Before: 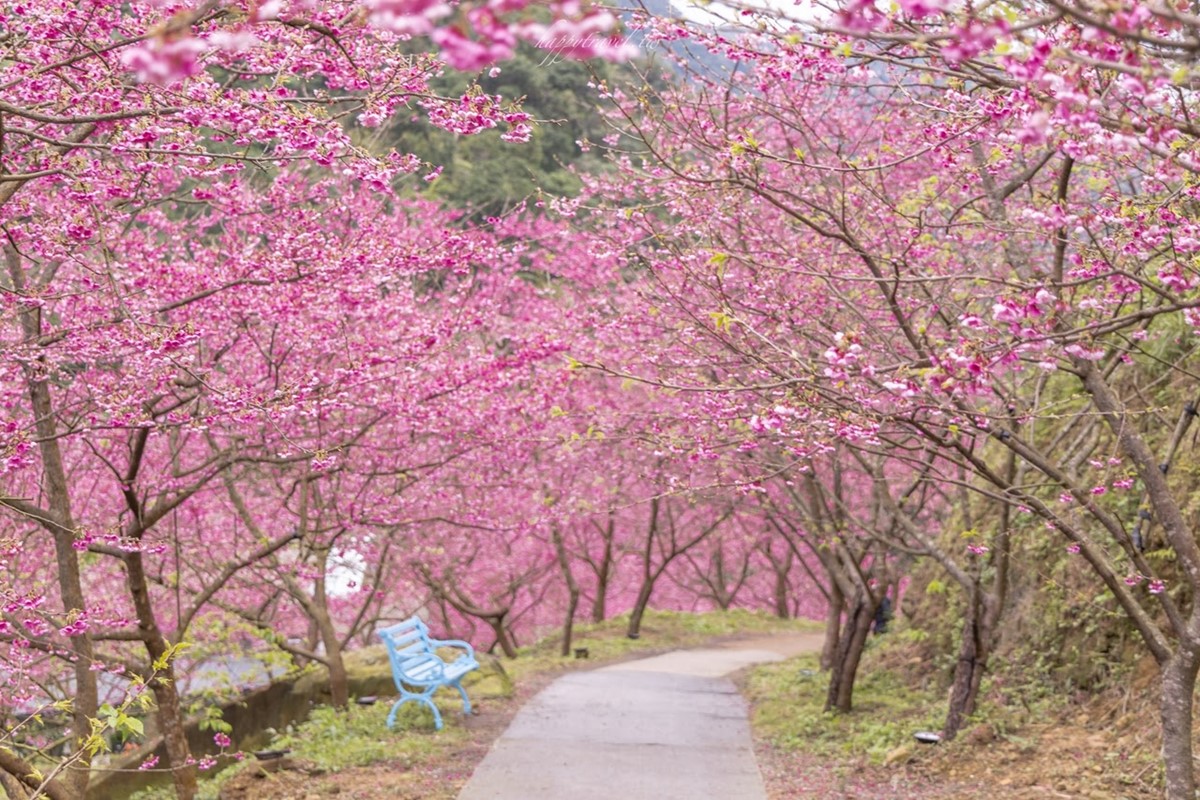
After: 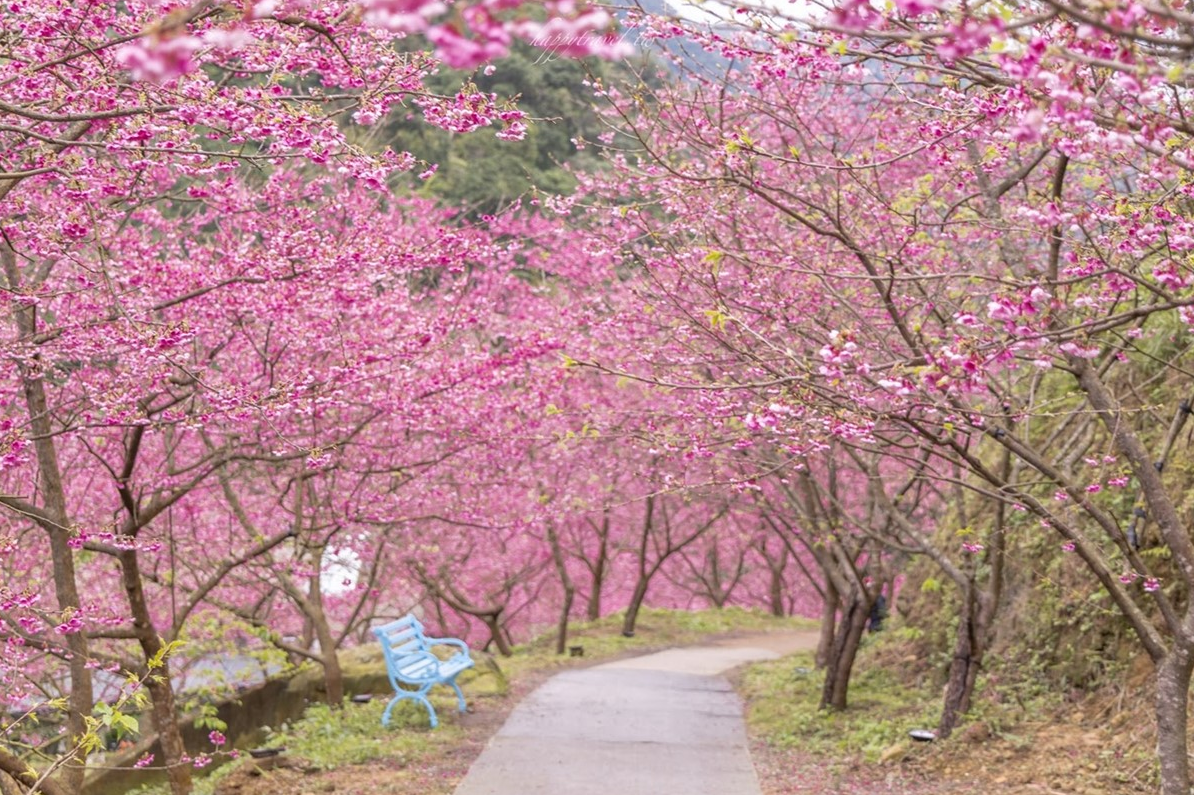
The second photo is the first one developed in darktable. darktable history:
crop and rotate: left 0.463%, top 0.257%, bottom 0.248%
exposure: compensate highlight preservation false
